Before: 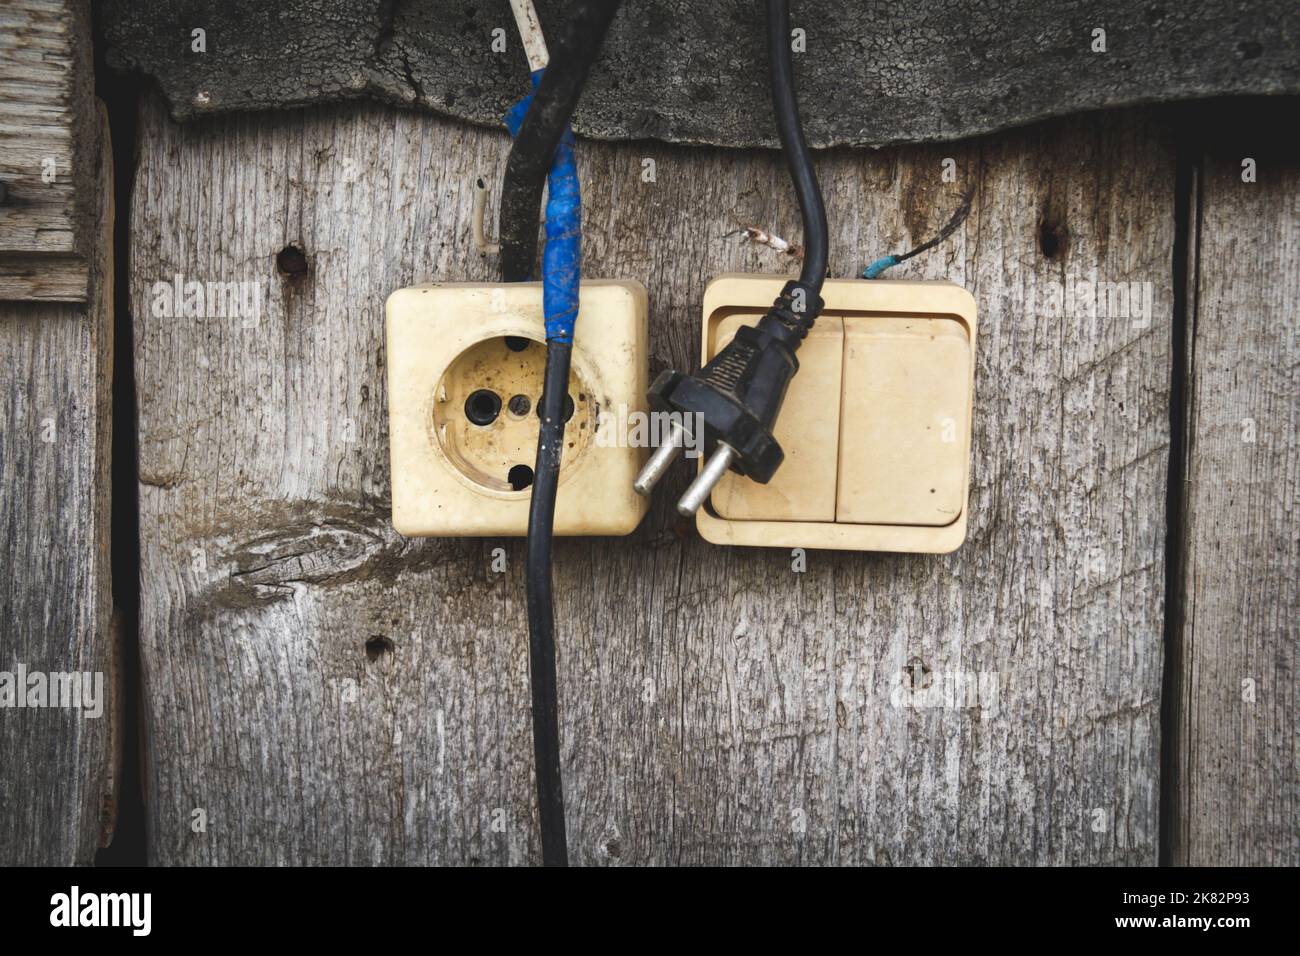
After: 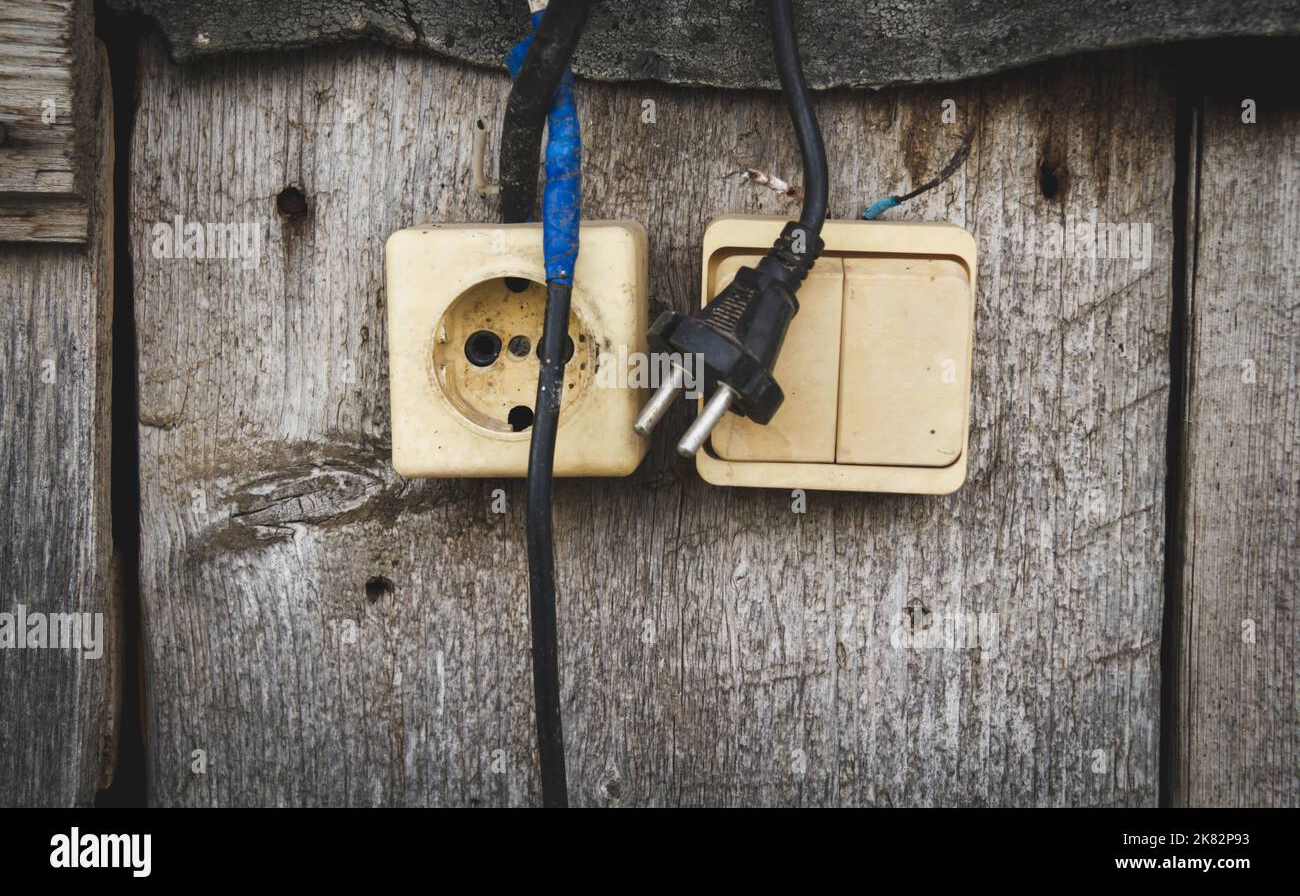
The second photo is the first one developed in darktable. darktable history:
exposure: exposure -0.151 EV, compensate highlight preservation false
crop and rotate: top 6.25%
